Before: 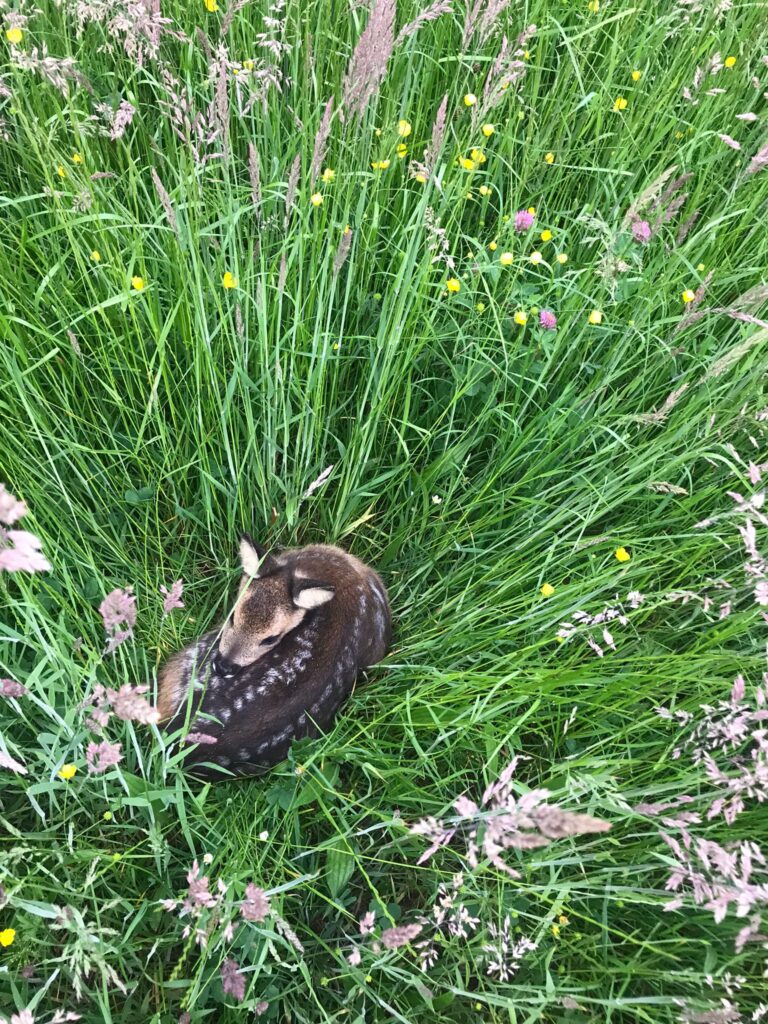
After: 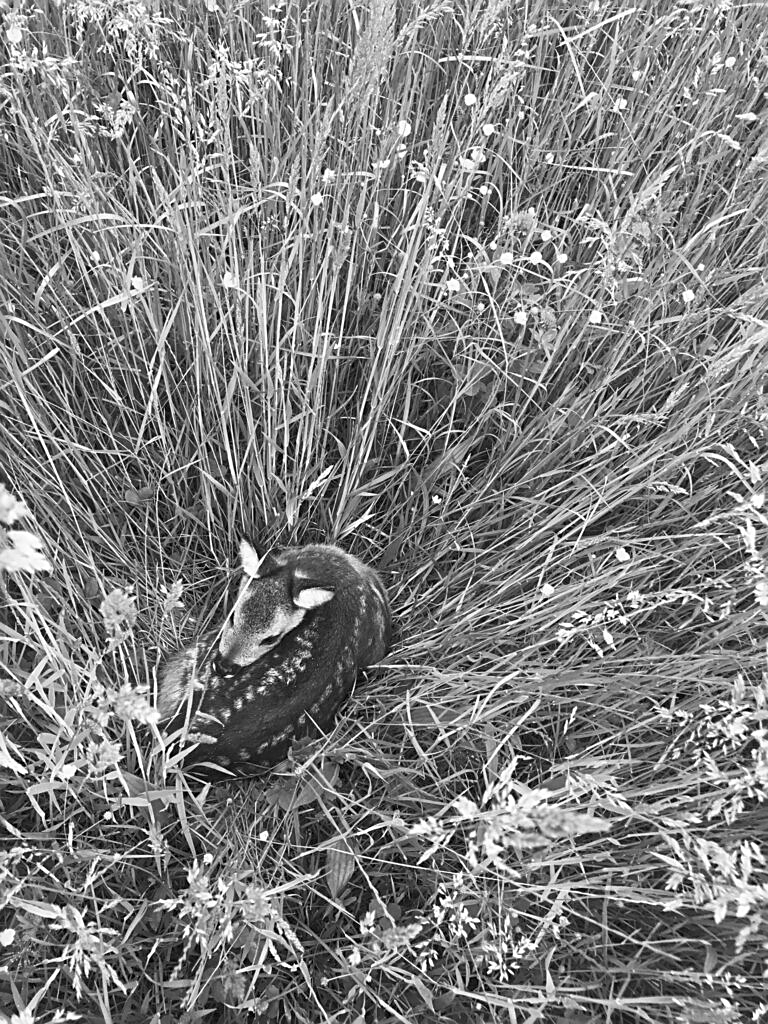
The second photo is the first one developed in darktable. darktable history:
monochrome: a -3.63, b -0.465
sharpen: on, module defaults
white balance: red 1.004, blue 1.024
